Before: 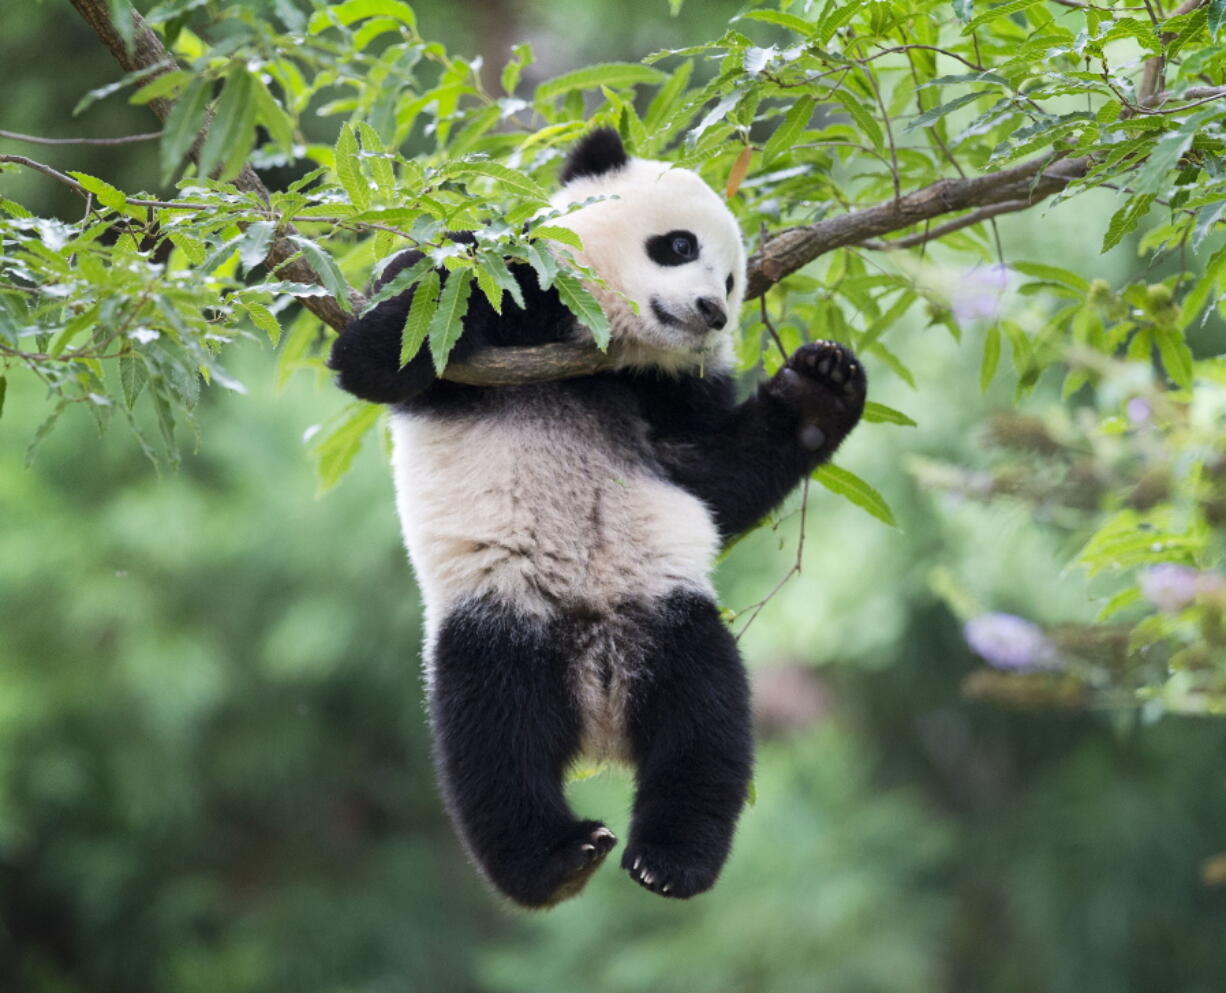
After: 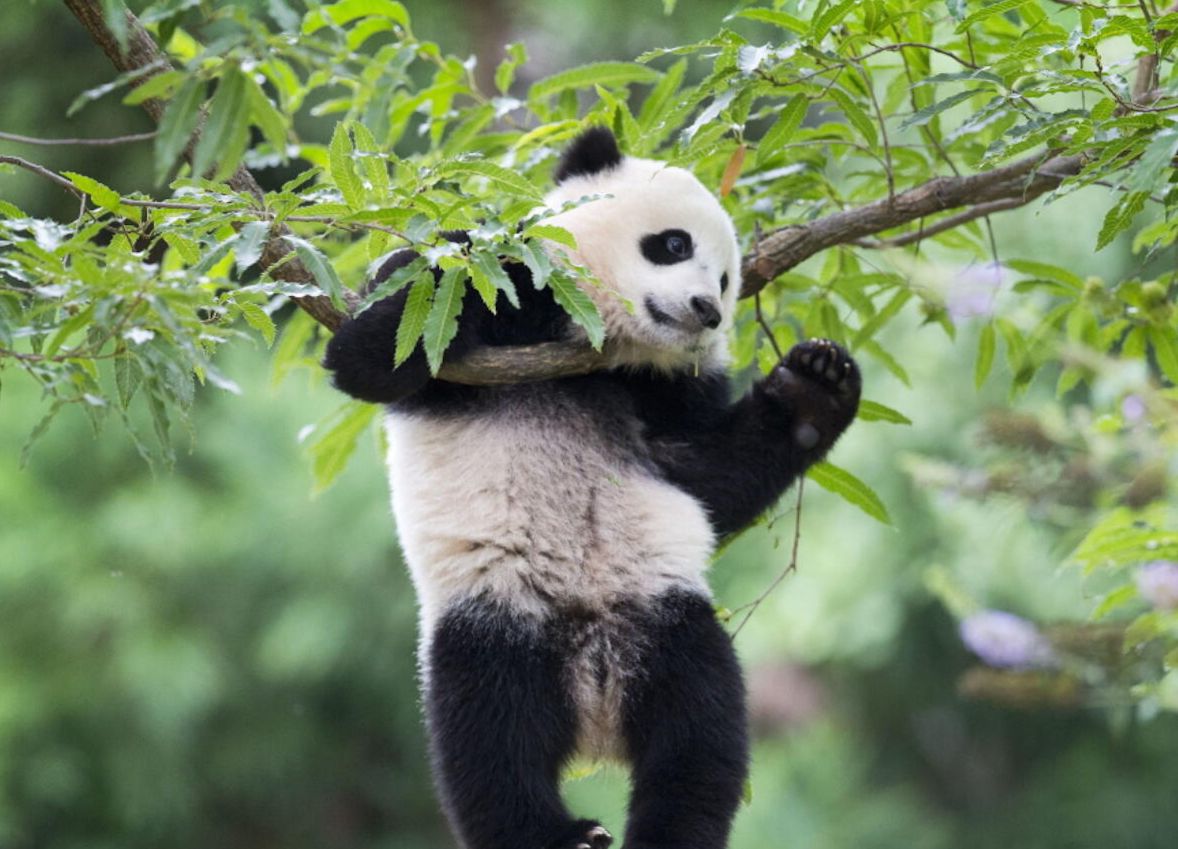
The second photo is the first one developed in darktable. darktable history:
exposure: exposure -0.011 EV, compensate exposure bias true, compensate highlight preservation false
crop and rotate: angle 0.159°, left 0.31%, right 3.226%, bottom 14.205%
